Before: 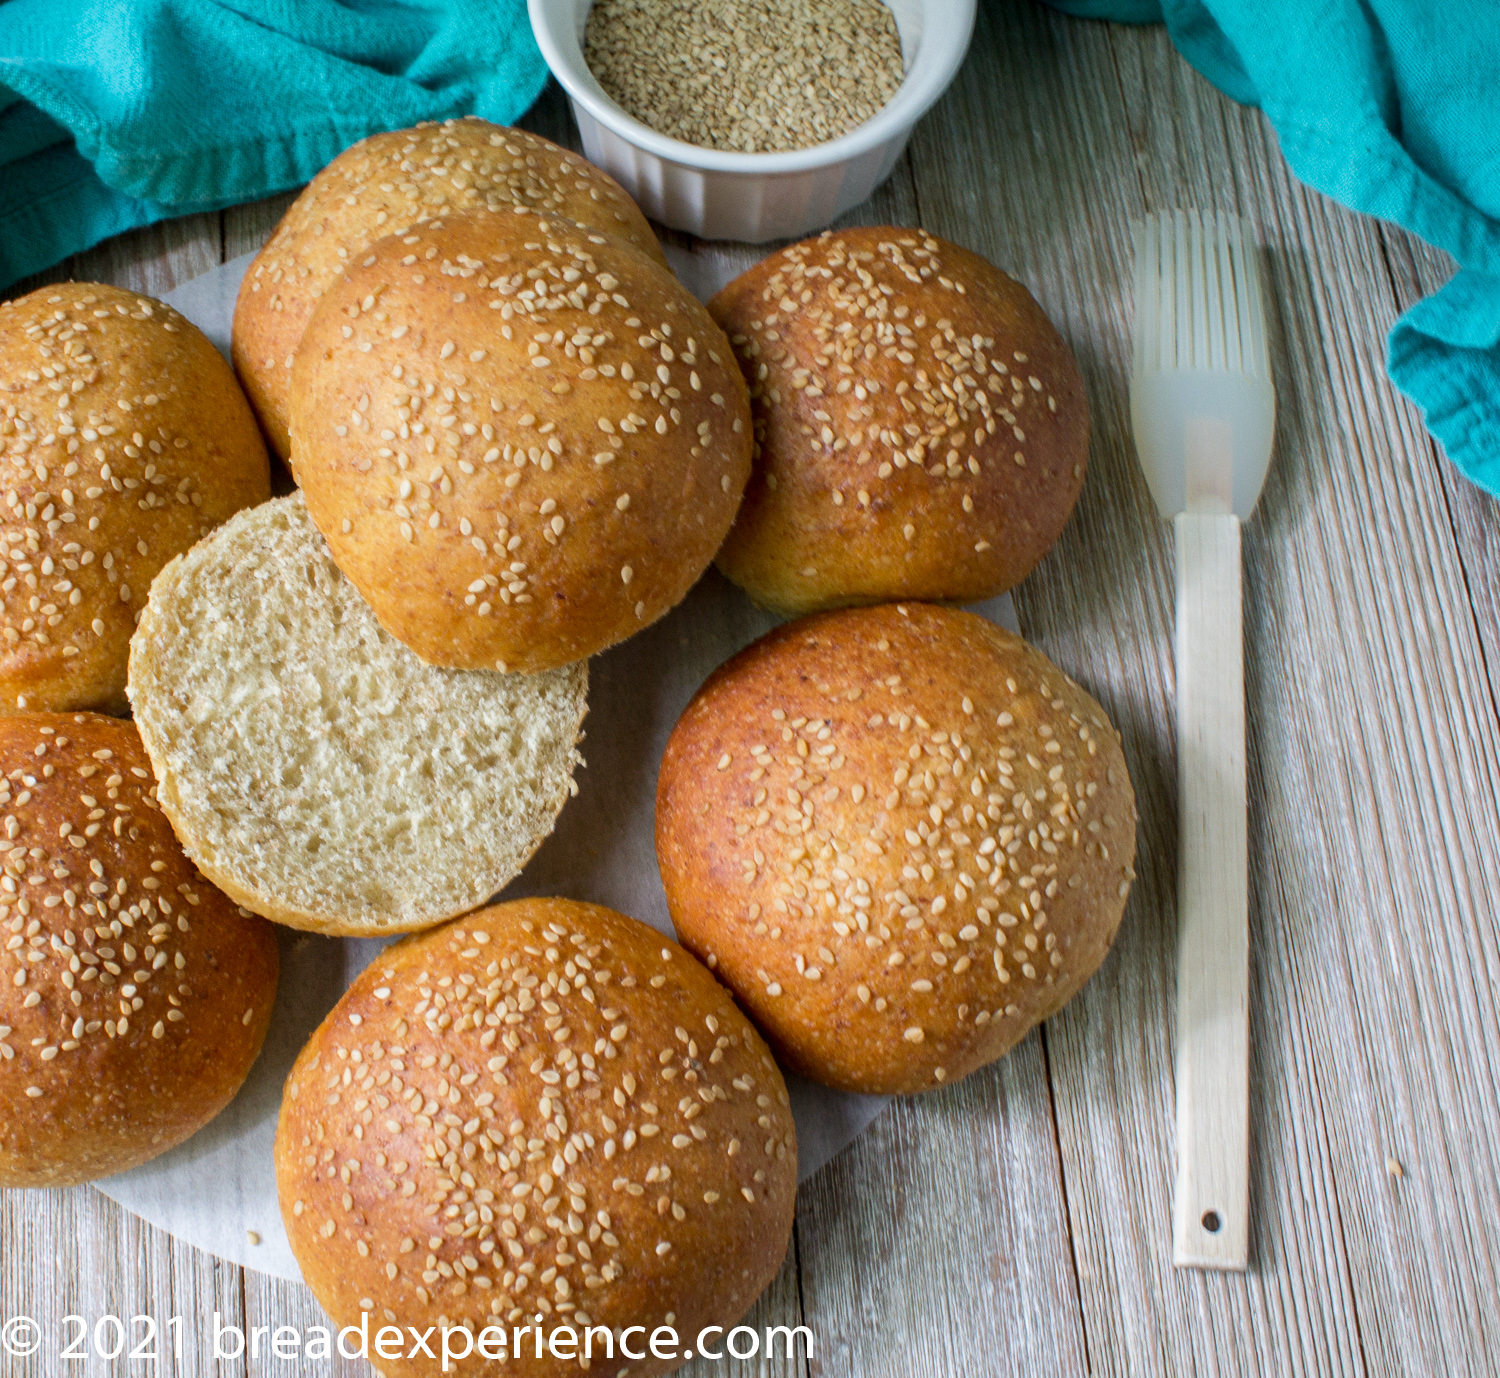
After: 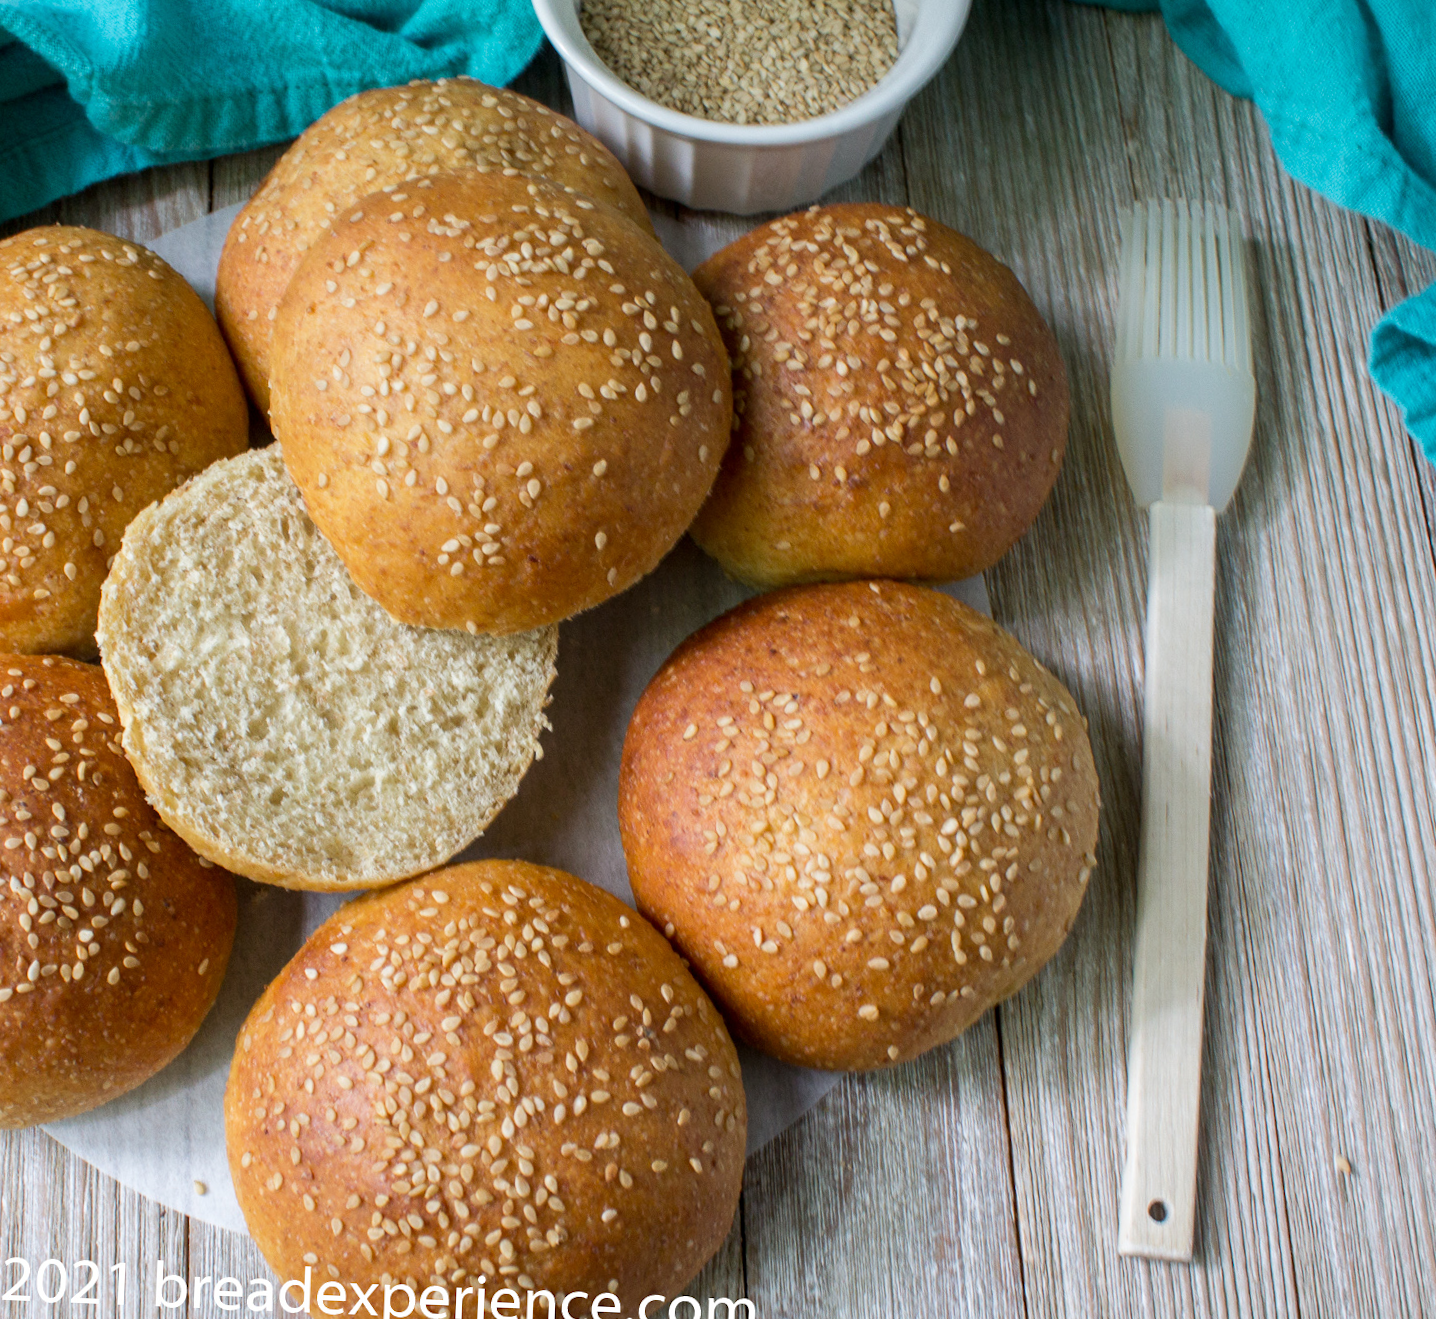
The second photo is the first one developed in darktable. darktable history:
crop and rotate: angle -2.38°
exposure: compensate exposure bias true, compensate highlight preservation false
